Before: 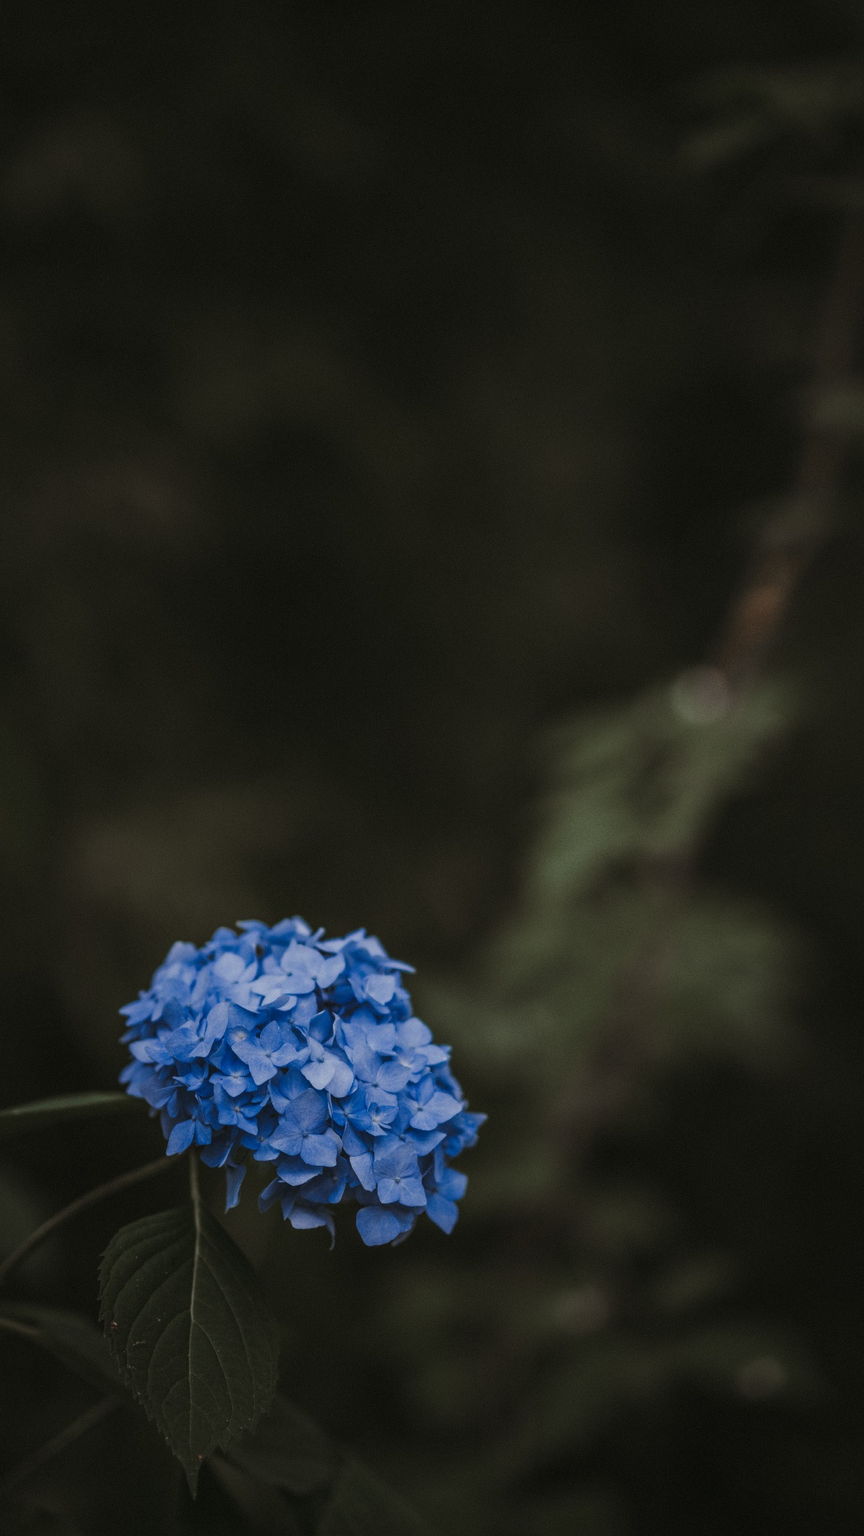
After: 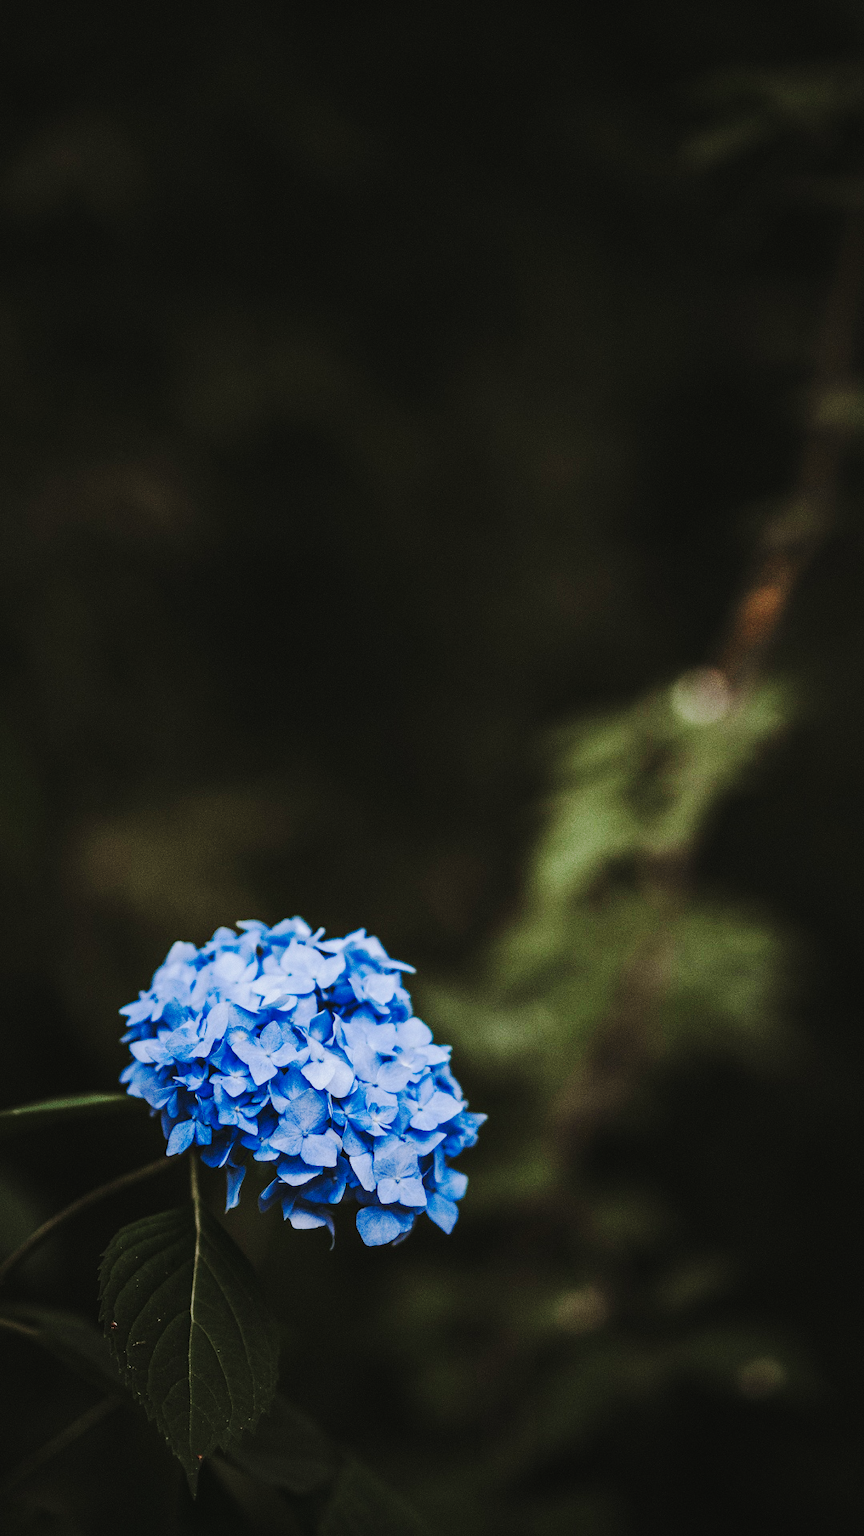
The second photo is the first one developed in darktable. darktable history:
base curve: curves: ch0 [(0, 0) (0.032, 0.037) (0.105, 0.228) (0.435, 0.76) (0.856, 0.983) (1, 1)], preserve colors none
tone curve: curves: ch0 [(0, 0.019) (0.066, 0.054) (0.184, 0.184) (0.369, 0.417) (0.501, 0.586) (0.617, 0.71) (0.743, 0.787) (0.997, 0.997)]; ch1 [(0, 0) (0.187, 0.156) (0.388, 0.372) (0.437, 0.428) (0.474, 0.472) (0.499, 0.5) (0.521, 0.514) (0.548, 0.567) (0.6, 0.629) (0.82, 0.831) (1, 1)]; ch2 [(0, 0) (0.234, 0.227) (0.352, 0.372) (0.459, 0.484) (0.5, 0.505) (0.518, 0.516) (0.529, 0.541) (0.56, 0.594) (0.607, 0.644) (0.74, 0.771) (0.858, 0.873) (0.999, 0.994)], preserve colors none
